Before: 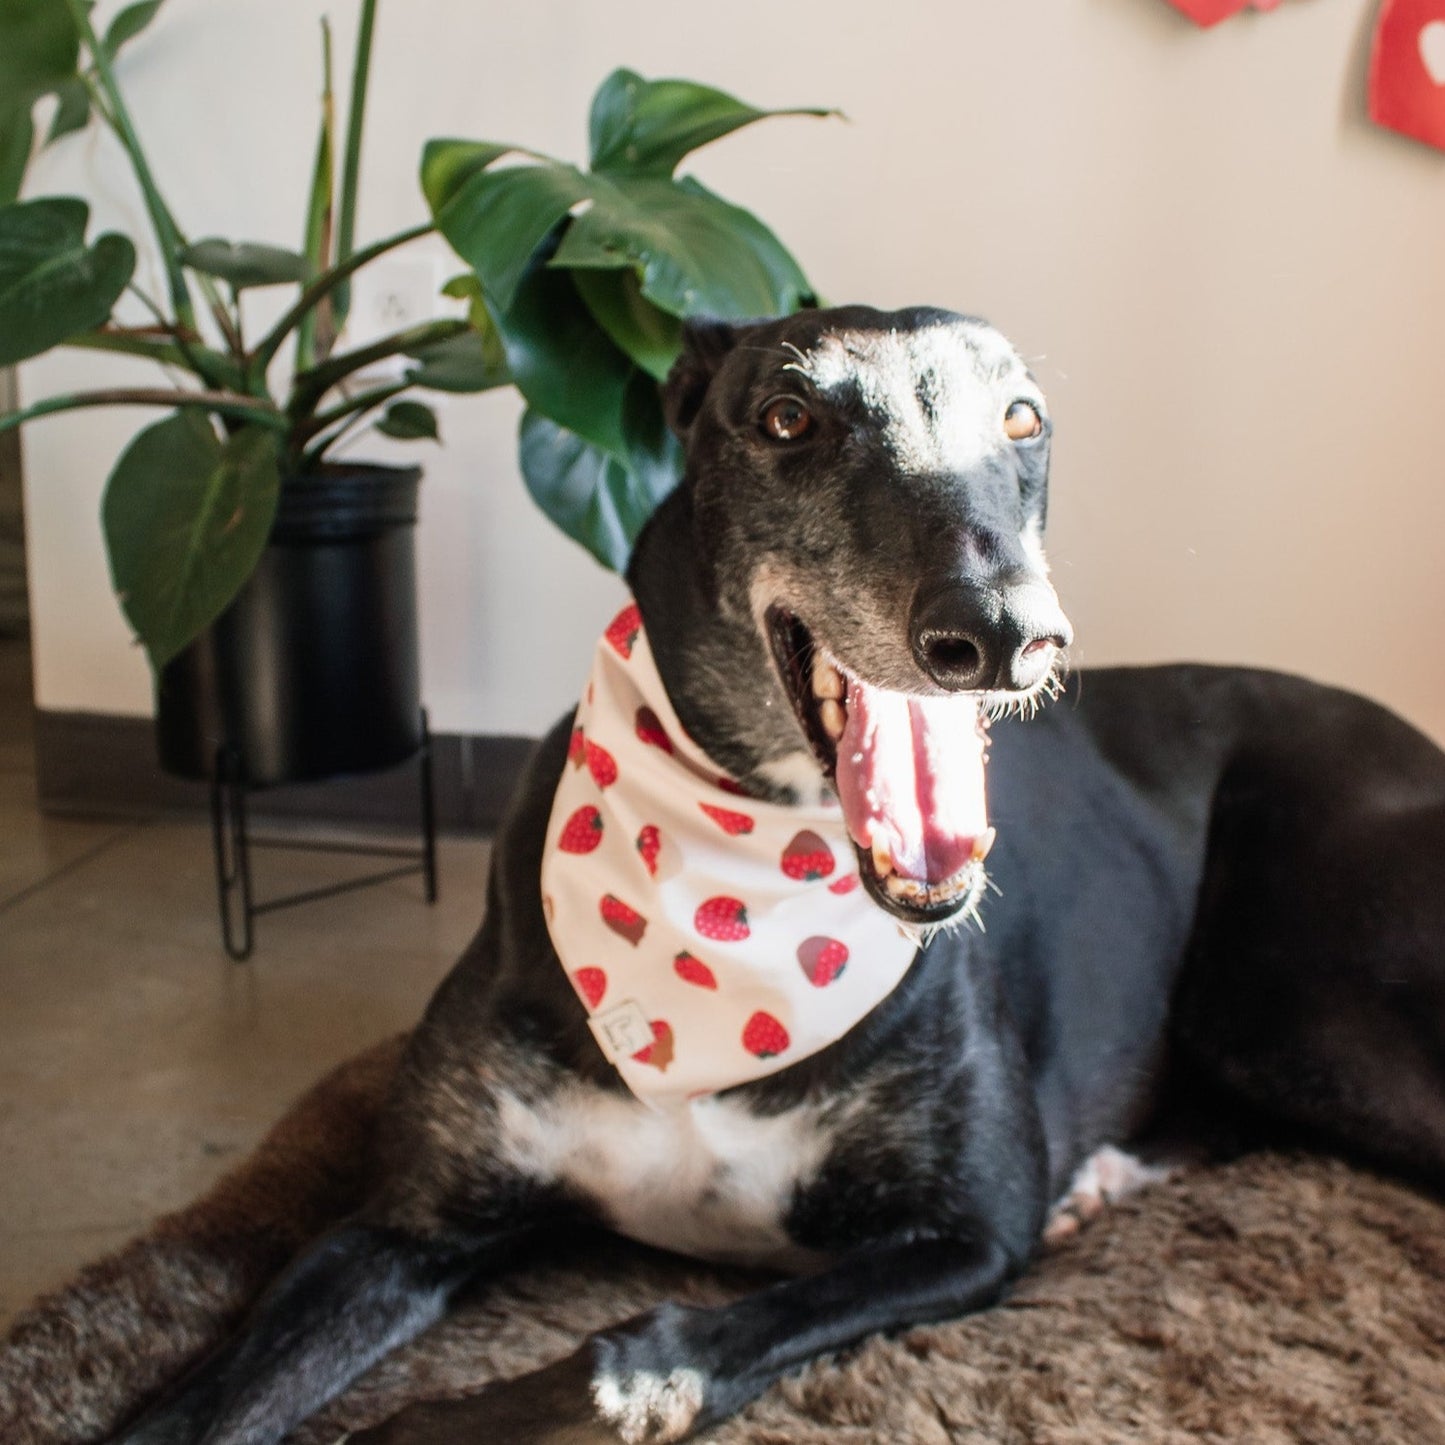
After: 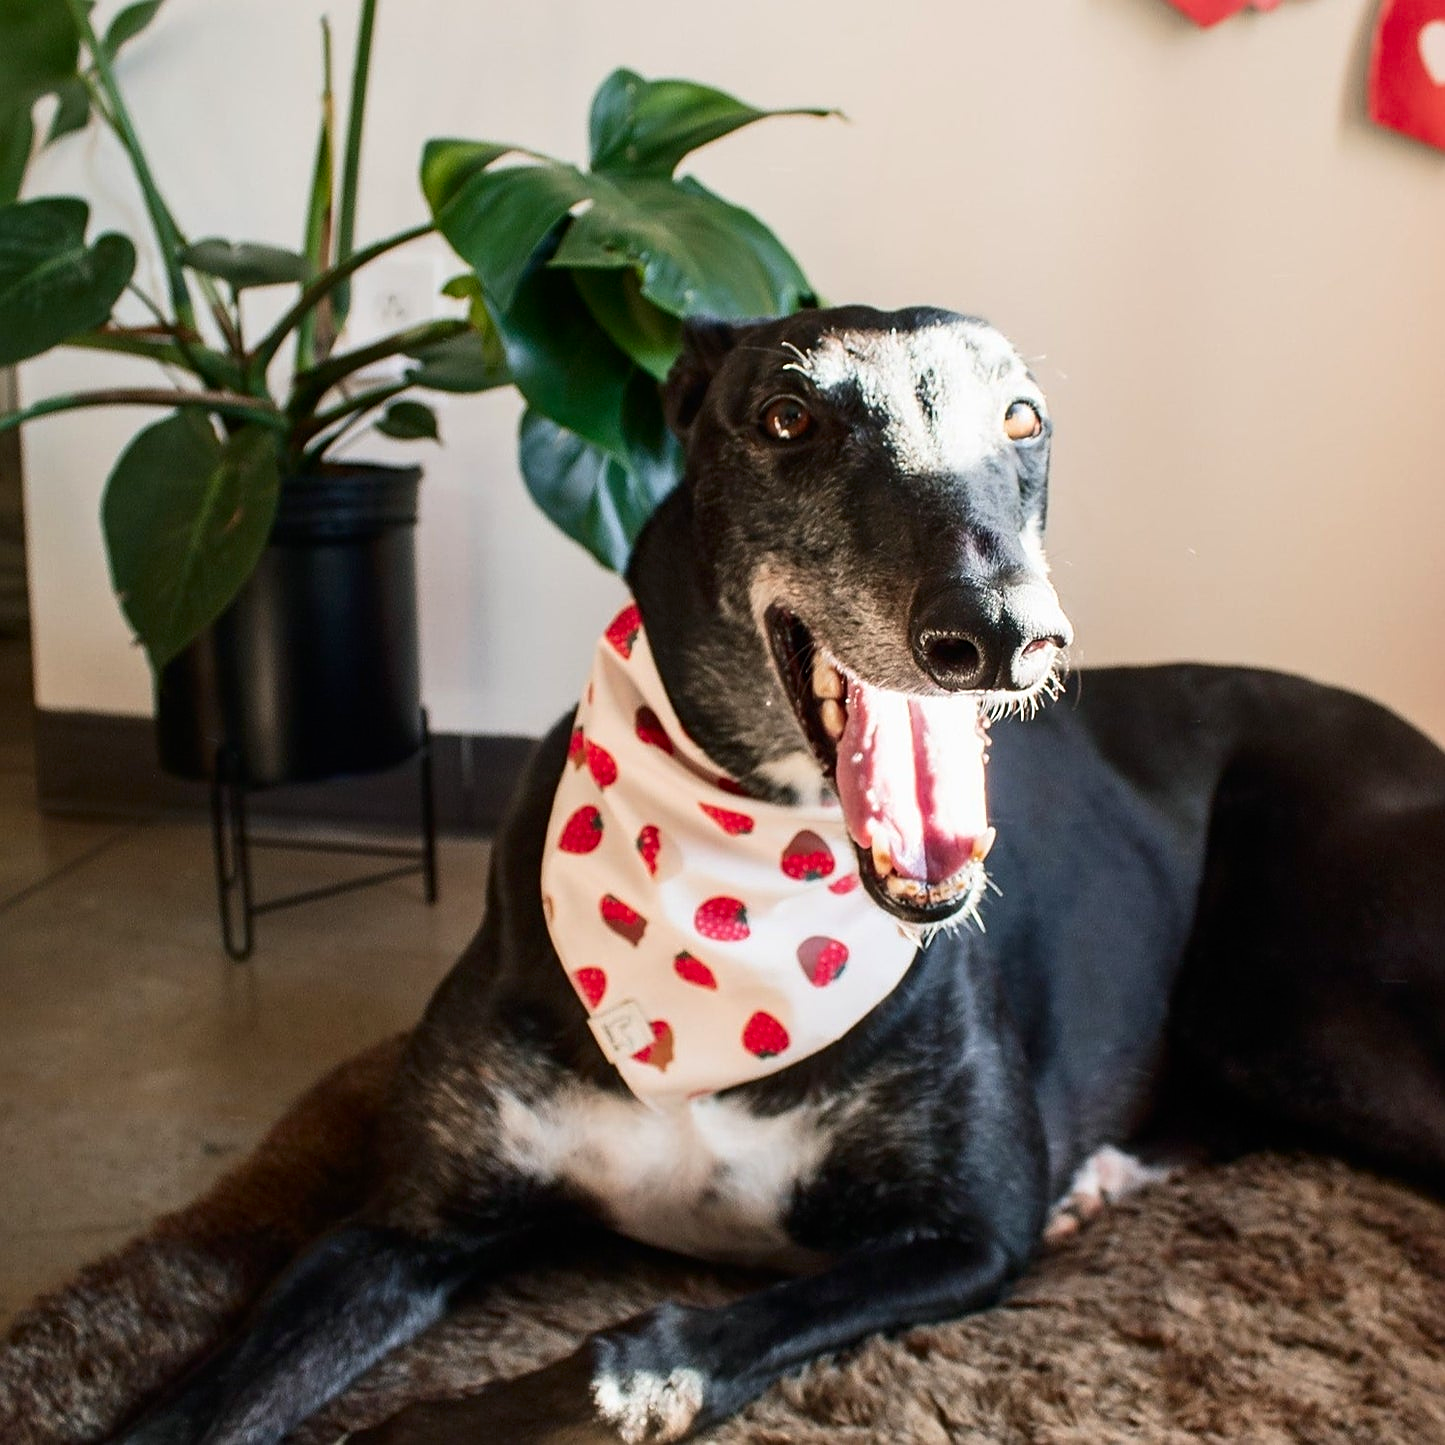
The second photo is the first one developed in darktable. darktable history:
sharpen: on, module defaults
contrast brightness saturation: contrast 0.134, brightness -0.053, saturation 0.154
